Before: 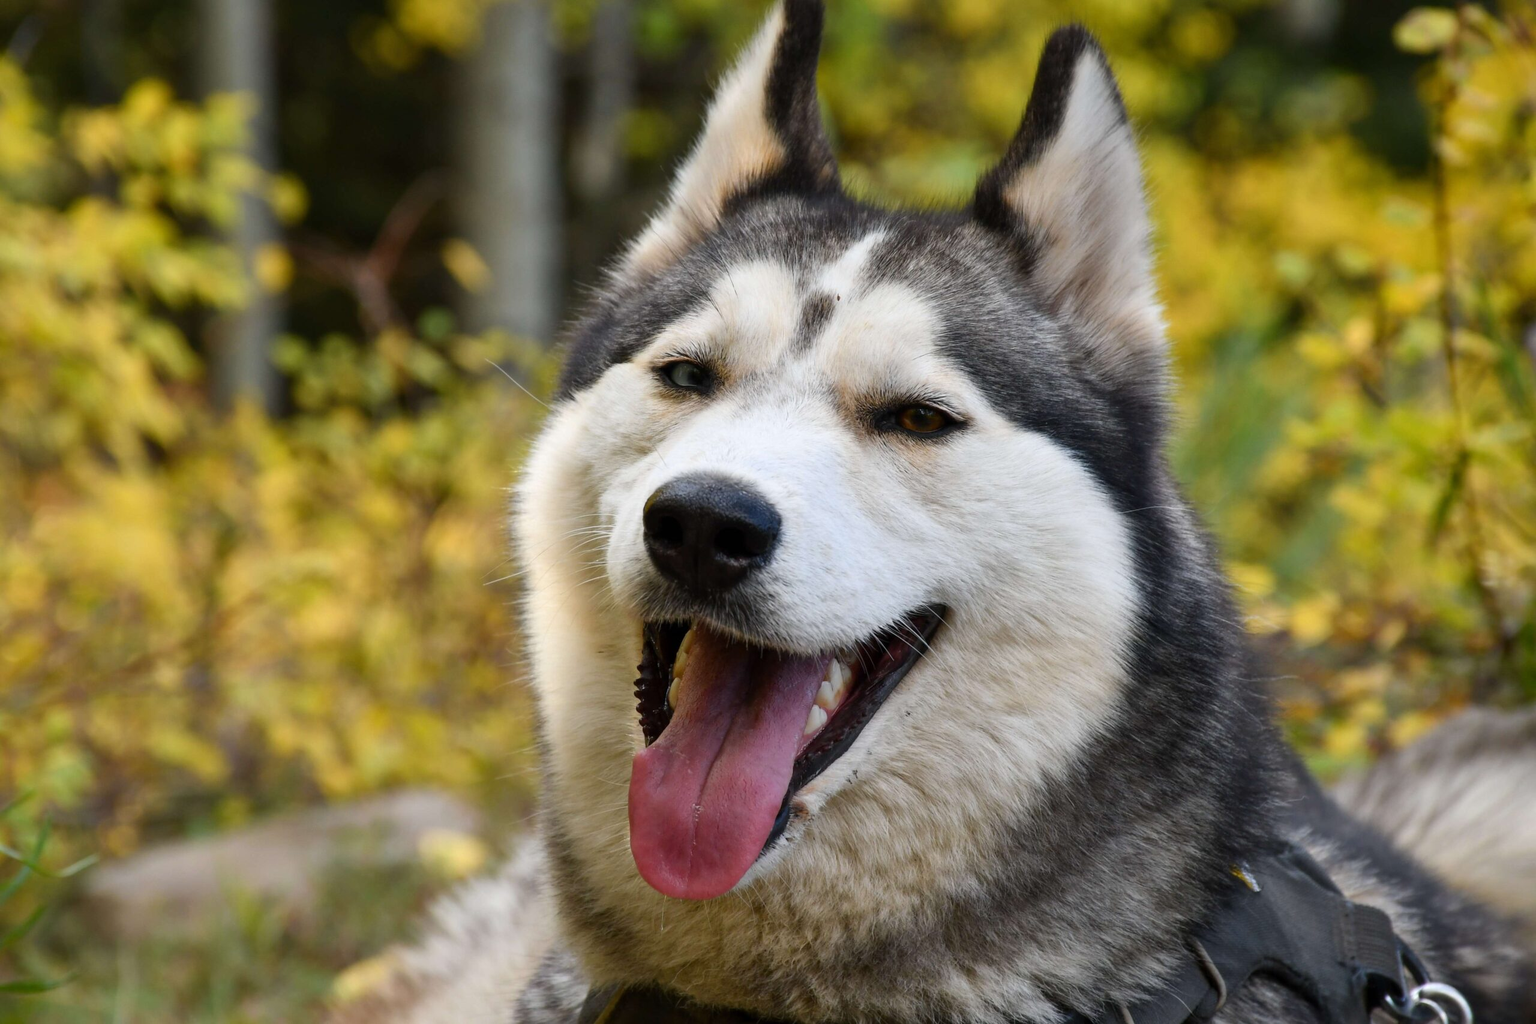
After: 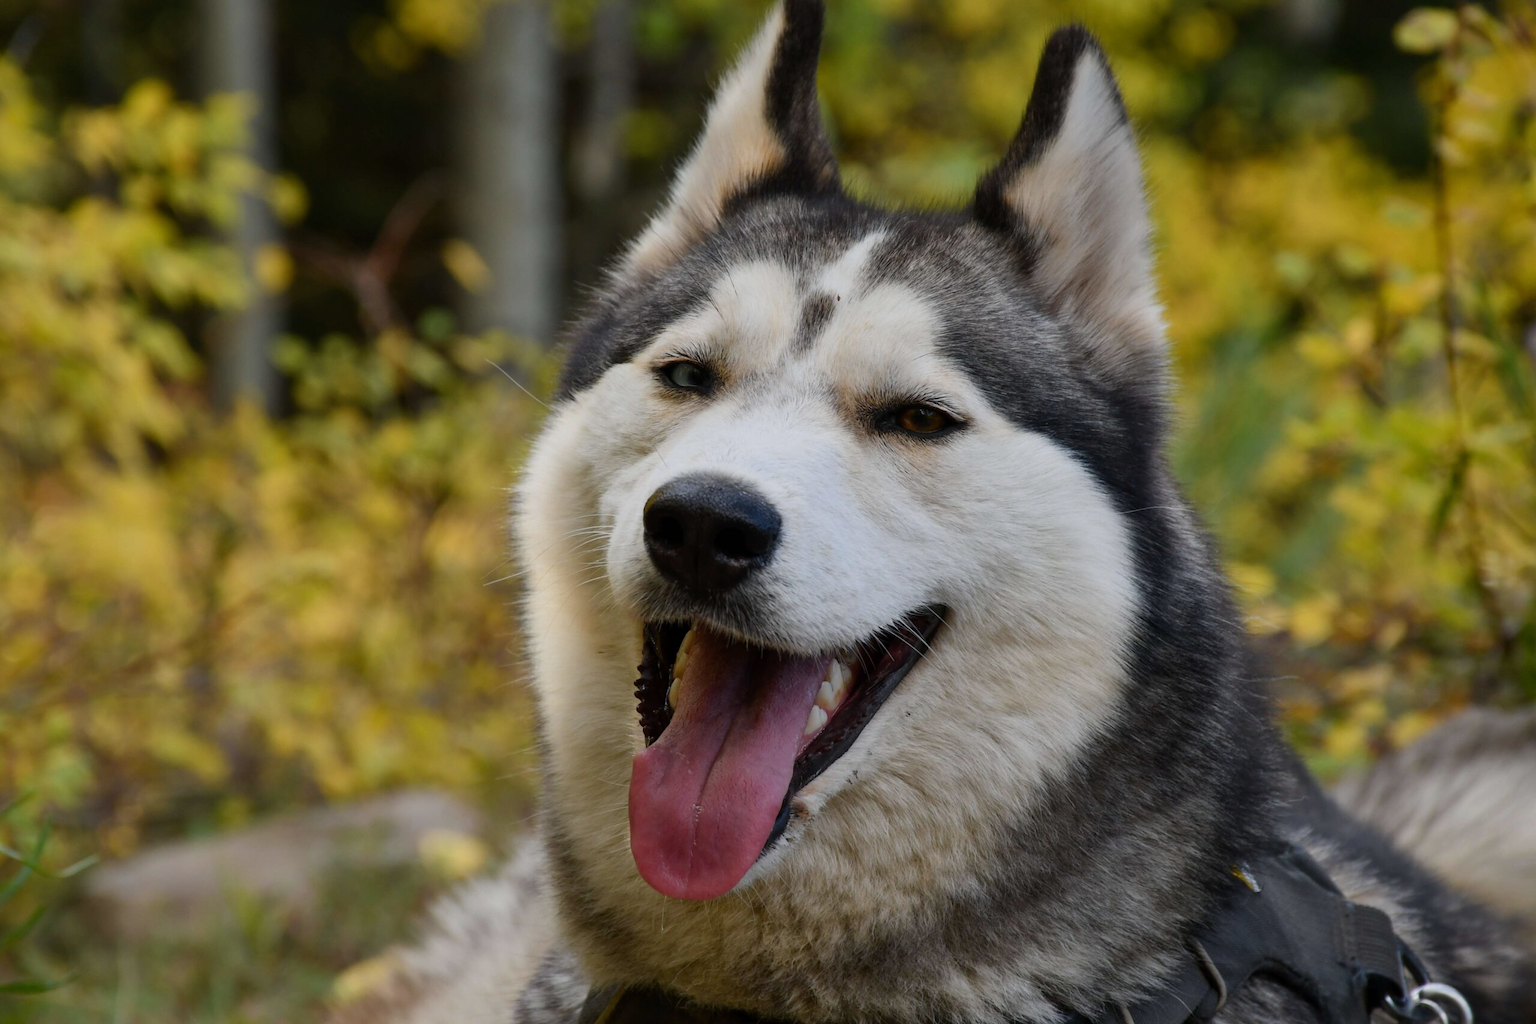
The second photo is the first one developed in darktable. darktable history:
exposure: exposure -0.494 EV, compensate highlight preservation false
